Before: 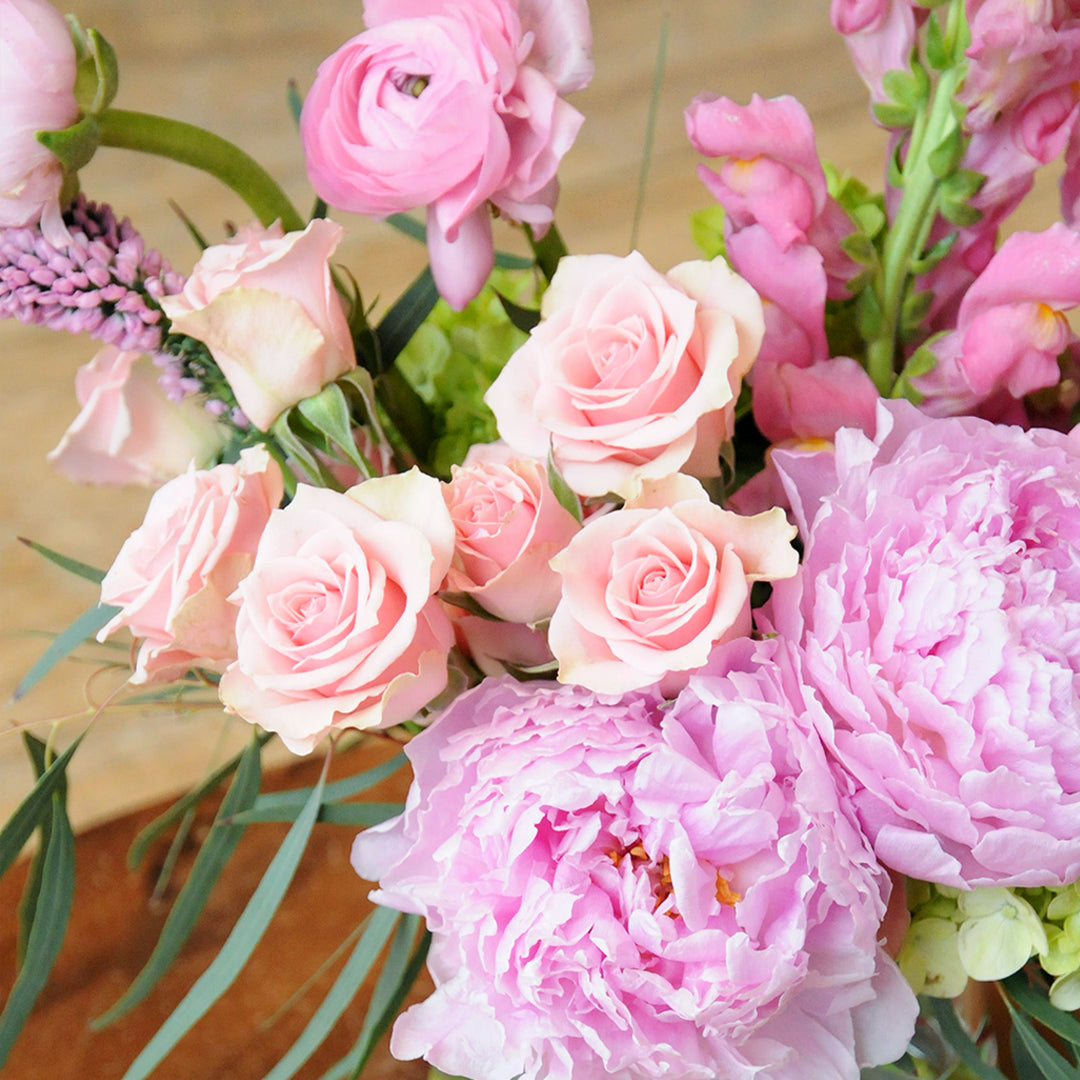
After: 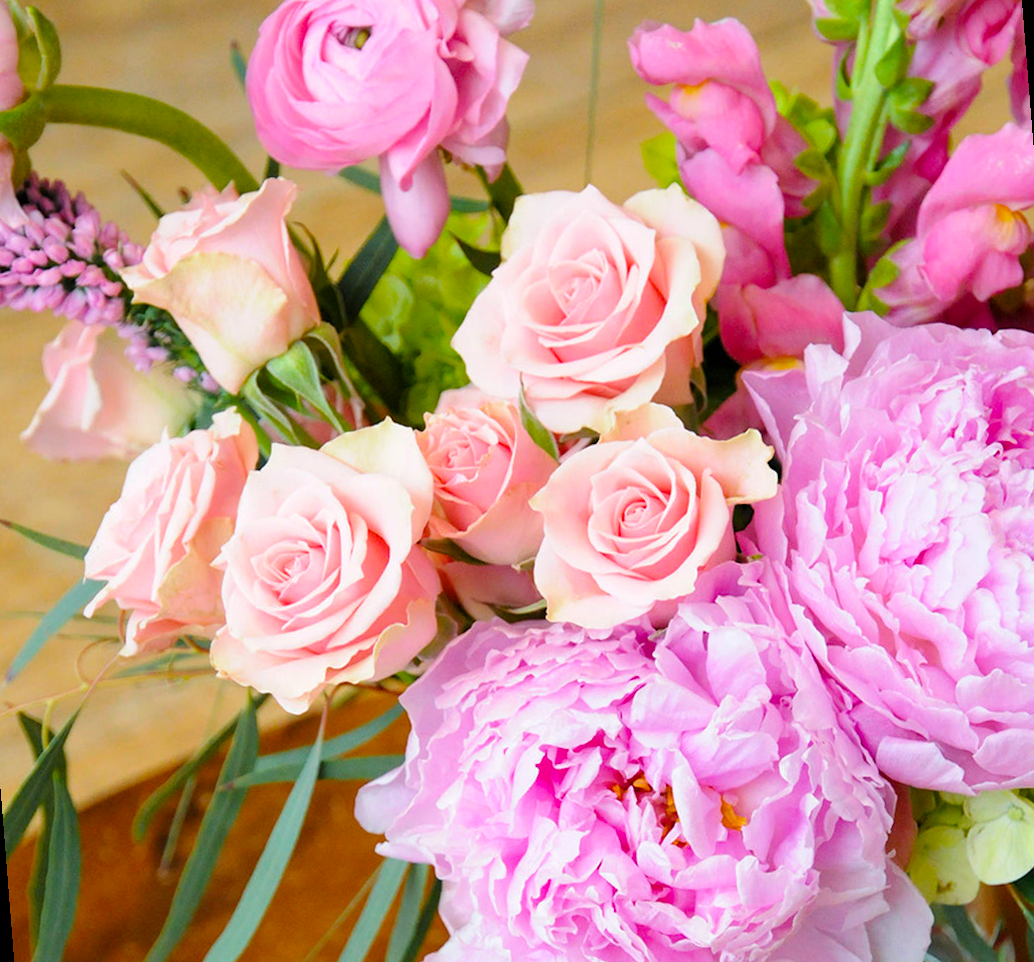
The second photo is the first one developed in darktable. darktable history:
rotate and perspective: rotation -4.57°, crop left 0.054, crop right 0.944, crop top 0.087, crop bottom 0.914
color balance rgb: perceptual saturation grading › global saturation 30%, global vibrance 20%
